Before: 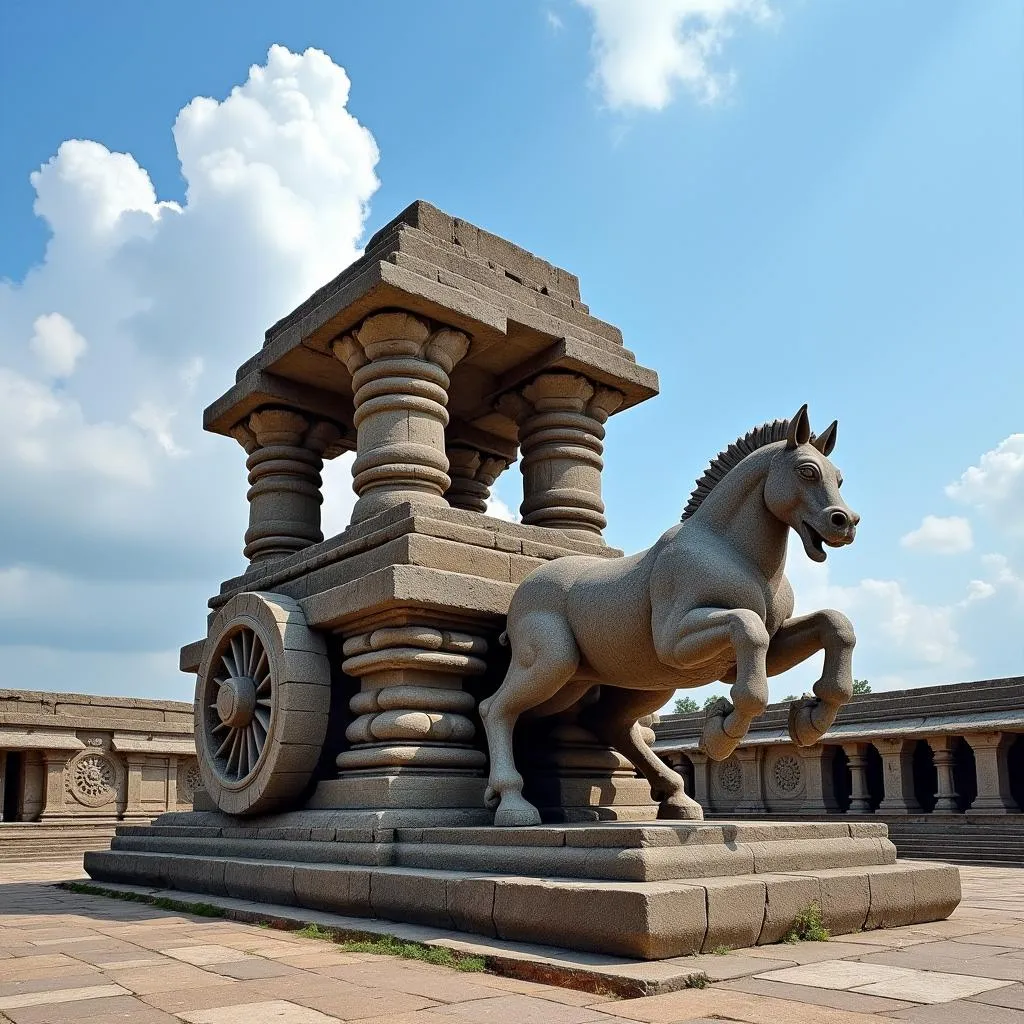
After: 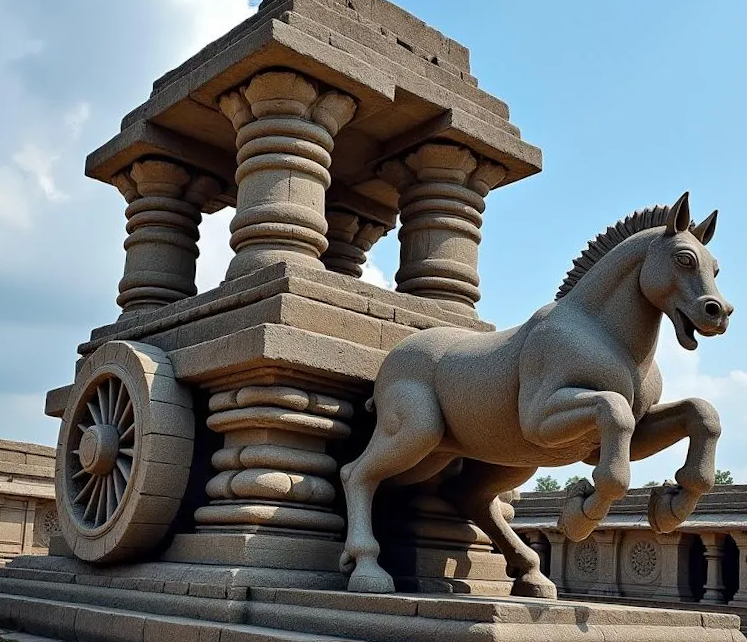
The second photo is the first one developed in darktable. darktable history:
crop and rotate: angle -3.96°, left 9.753%, top 20.958%, right 12.436%, bottom 12.088%
